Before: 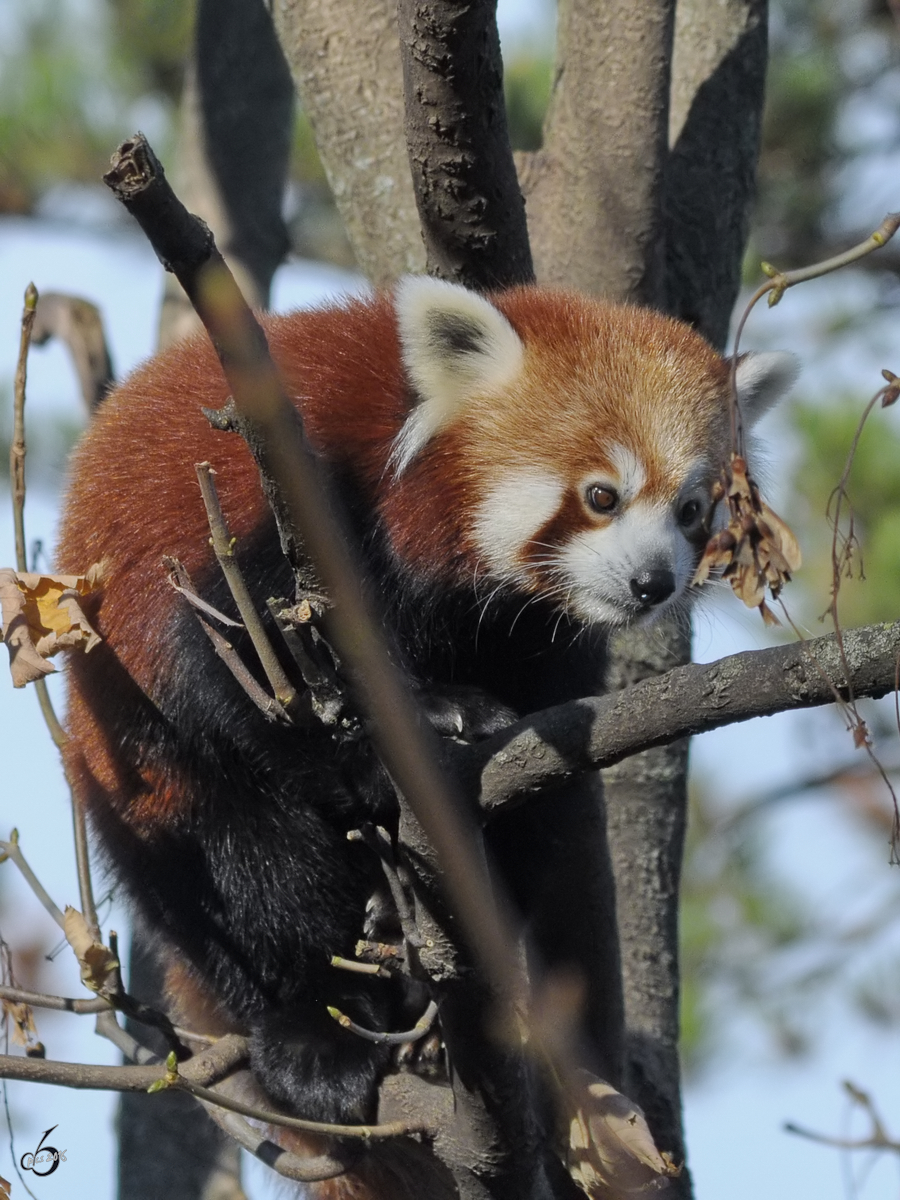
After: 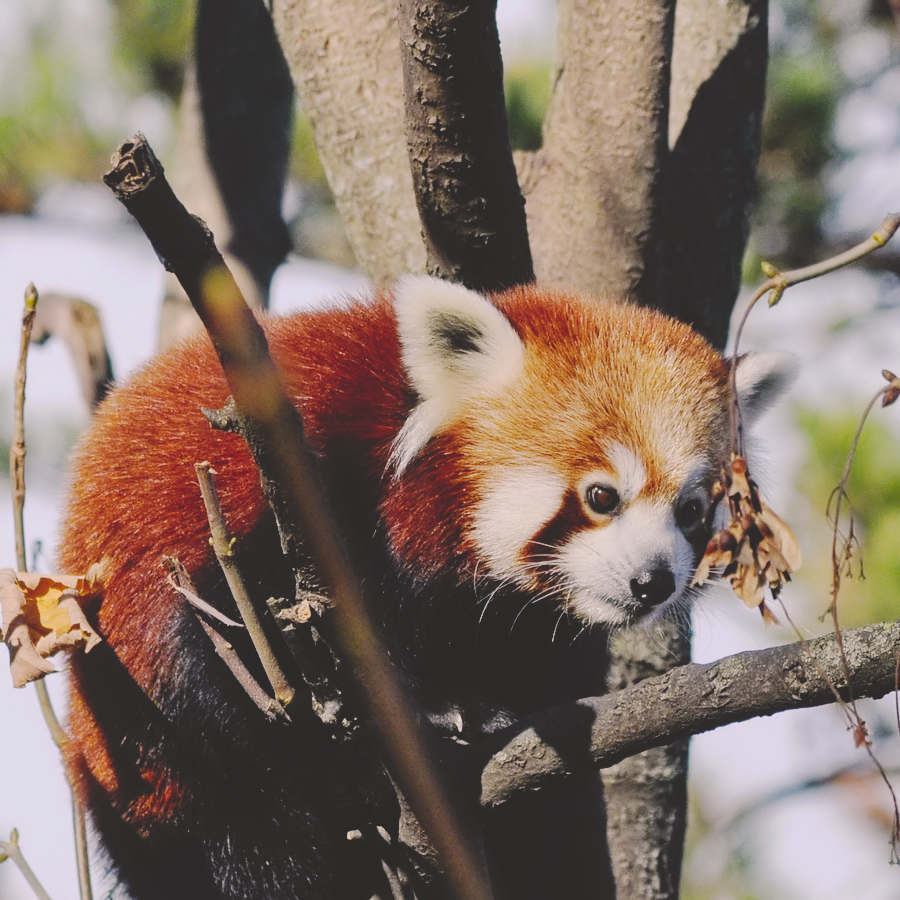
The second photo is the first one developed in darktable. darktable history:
tone curve: curves: ch0 [(0, 0) (0.003, 0.169) (0.011, 0.169) (0.025, 0.169) (0.044, 0.173) (0.069, 0.178) (0.1, 0.183) (0.136, 0.185) (0.177, 0.197) (0.224, 0.227) (0.277, 0.292) (0.335, 0.391) (0.399, 0.491) (0.468, 0.592) (0.543, 0.672) (0.623, 0.734) (0.709, 0.785) (0.801, 0.844) (0.898, 0.893) (1, 1)], preserve colors none
crop: bottom 24.965%
color correction: highlights a* 7.12, highlights b* 4.29
